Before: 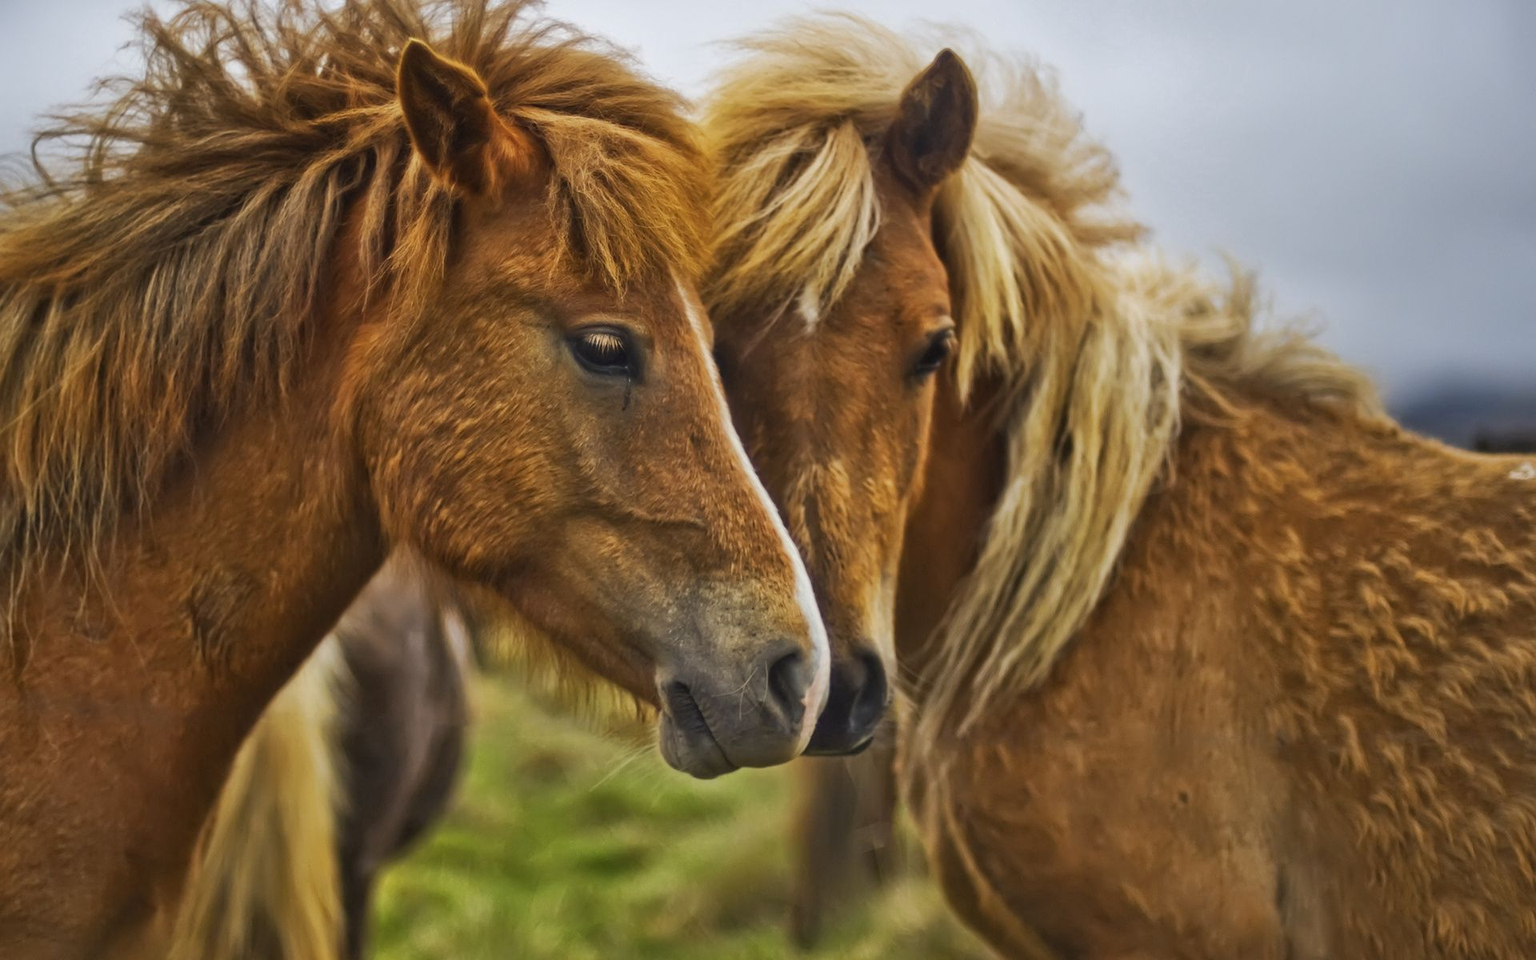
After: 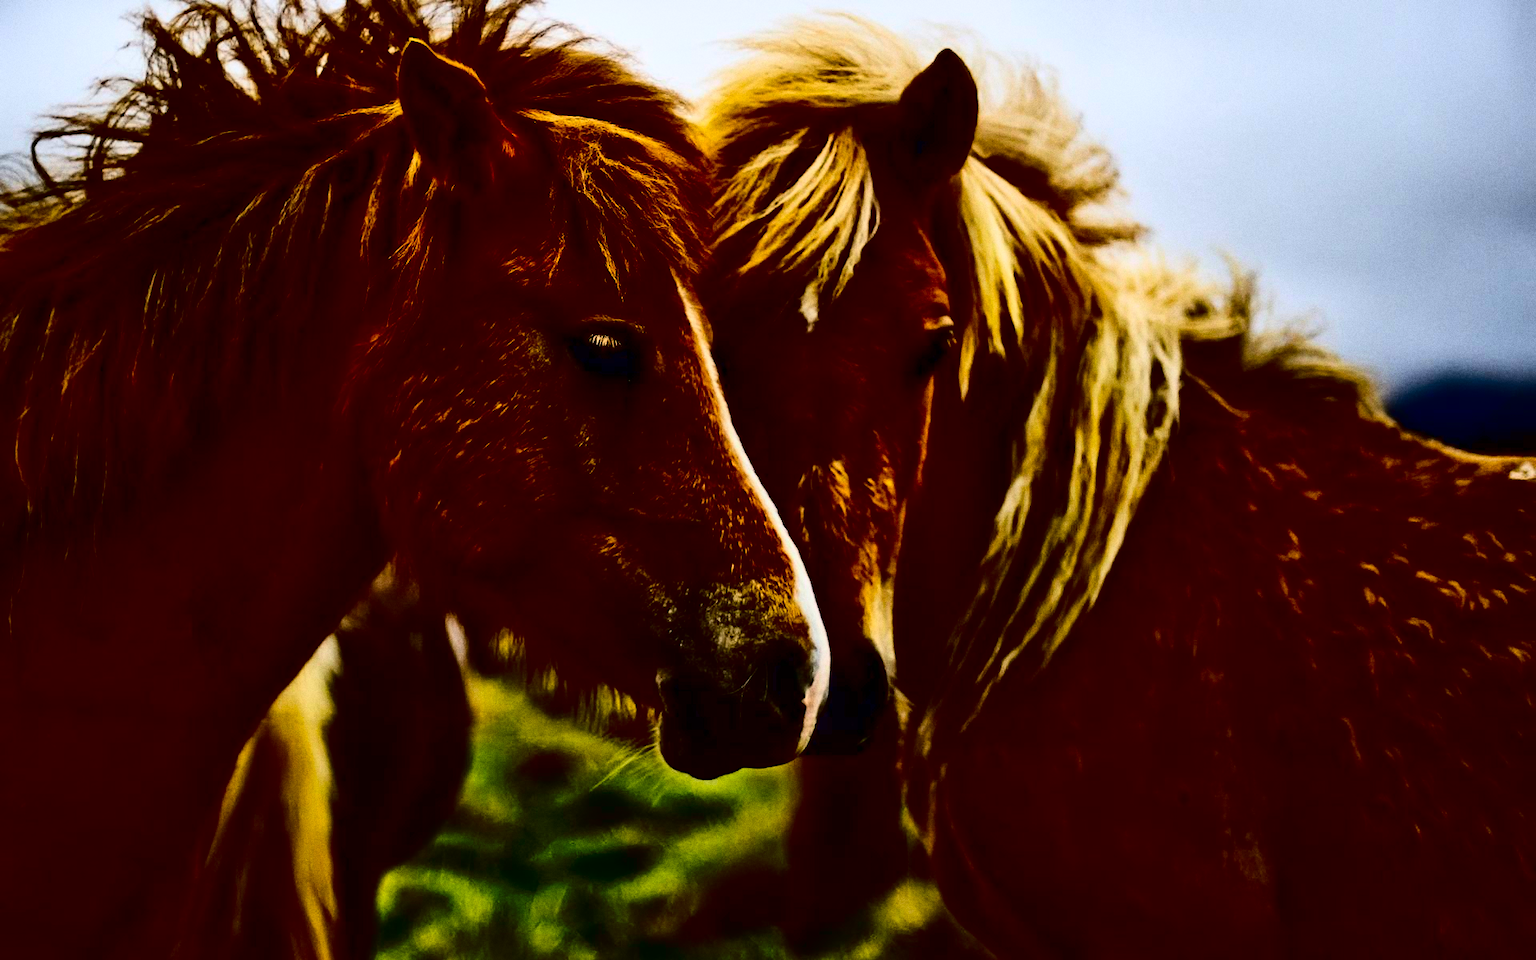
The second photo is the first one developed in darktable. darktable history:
contrast brightness saturation: contrast 0.77, brightness -1, saturation 1
grain: coarseness 0.09 ISO
